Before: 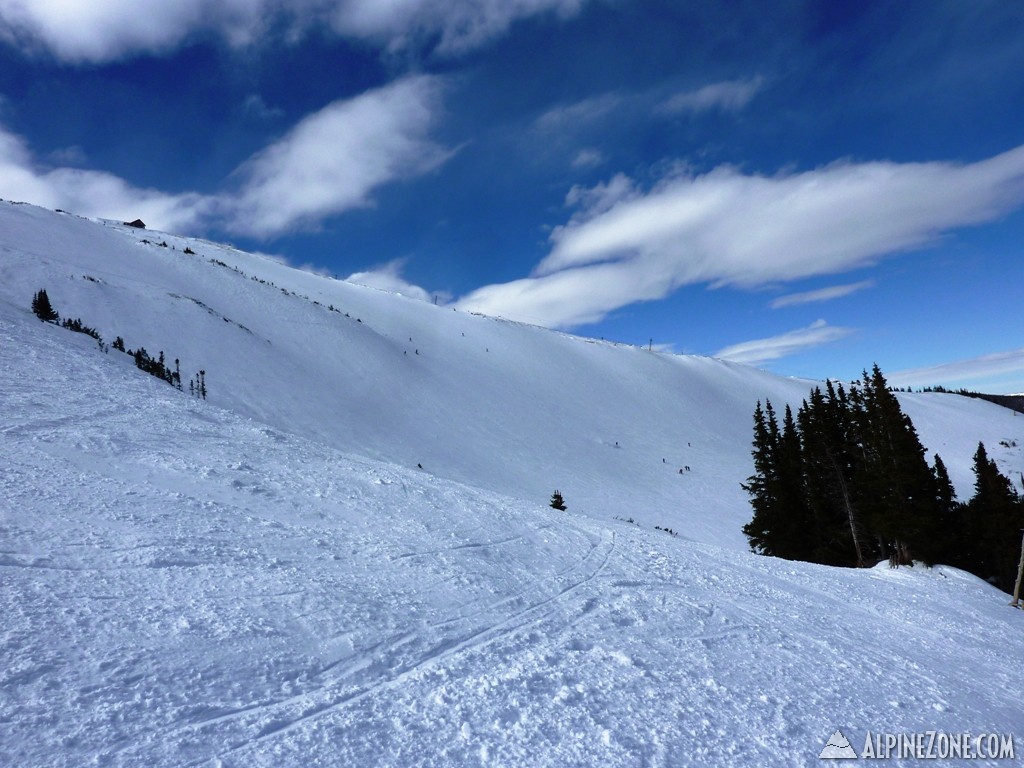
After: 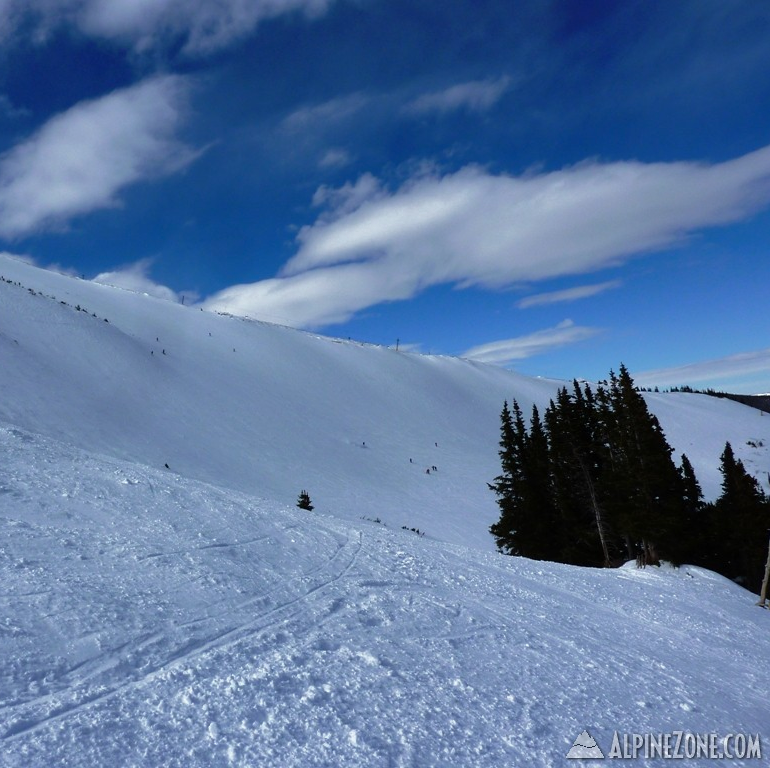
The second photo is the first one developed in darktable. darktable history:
tone curve: curves: ch0 [(0, 0) (0.568, 0.517) (0.8, 0.717) (1, 1)], color space Lab, independent channels, preserve colors none
shadows and highlights: shadows 22.34, highlights -48.48, soften with gaussian
crop and rotate: left 24.764%
